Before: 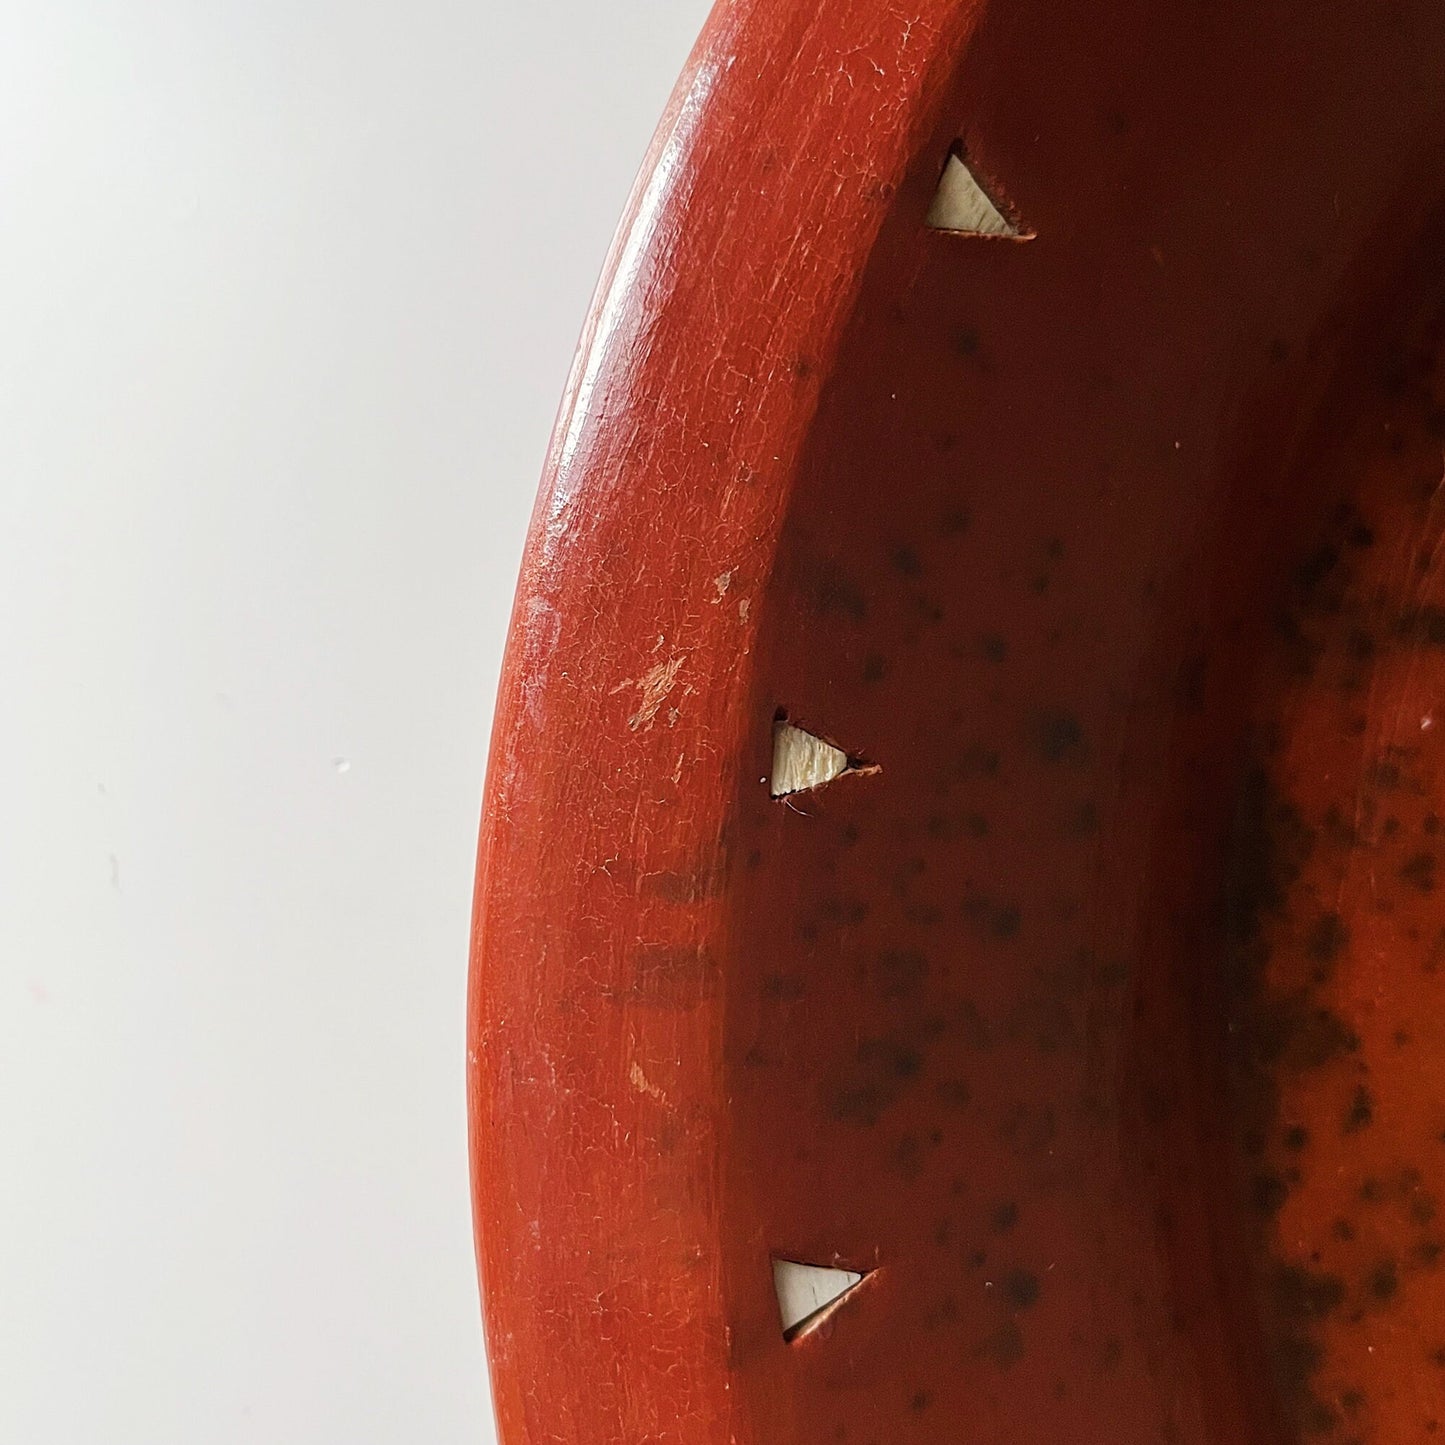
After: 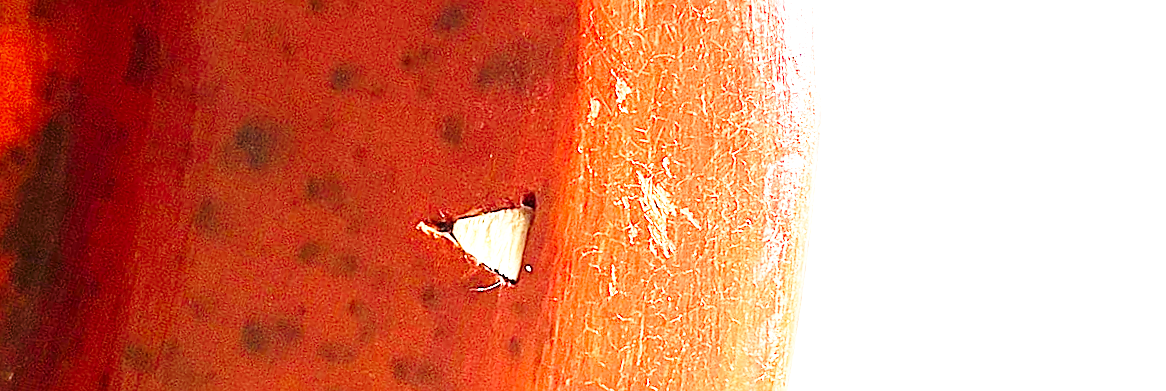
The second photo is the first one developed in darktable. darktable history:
contrast brightness saturation: contrast 0.04, saturation 0.16
exposure: exposure 2 EV, compensate highlight preservation false
sharpen: on, module defaults
base curve: curves: ch0 [(0, 0) (0.028, 0.03) (0.121, 0.232) (0.46, 0.748) (0.859, 0.968) (1, 1)], preserve colors none
crop and rotate: angle 16.12°, top 30.835%, bottom 35.653%
local contrast: highlights 100%, shadows 100%, detail 120%, midtone range 0.2
white balance: red 1.009, blue 0.985
